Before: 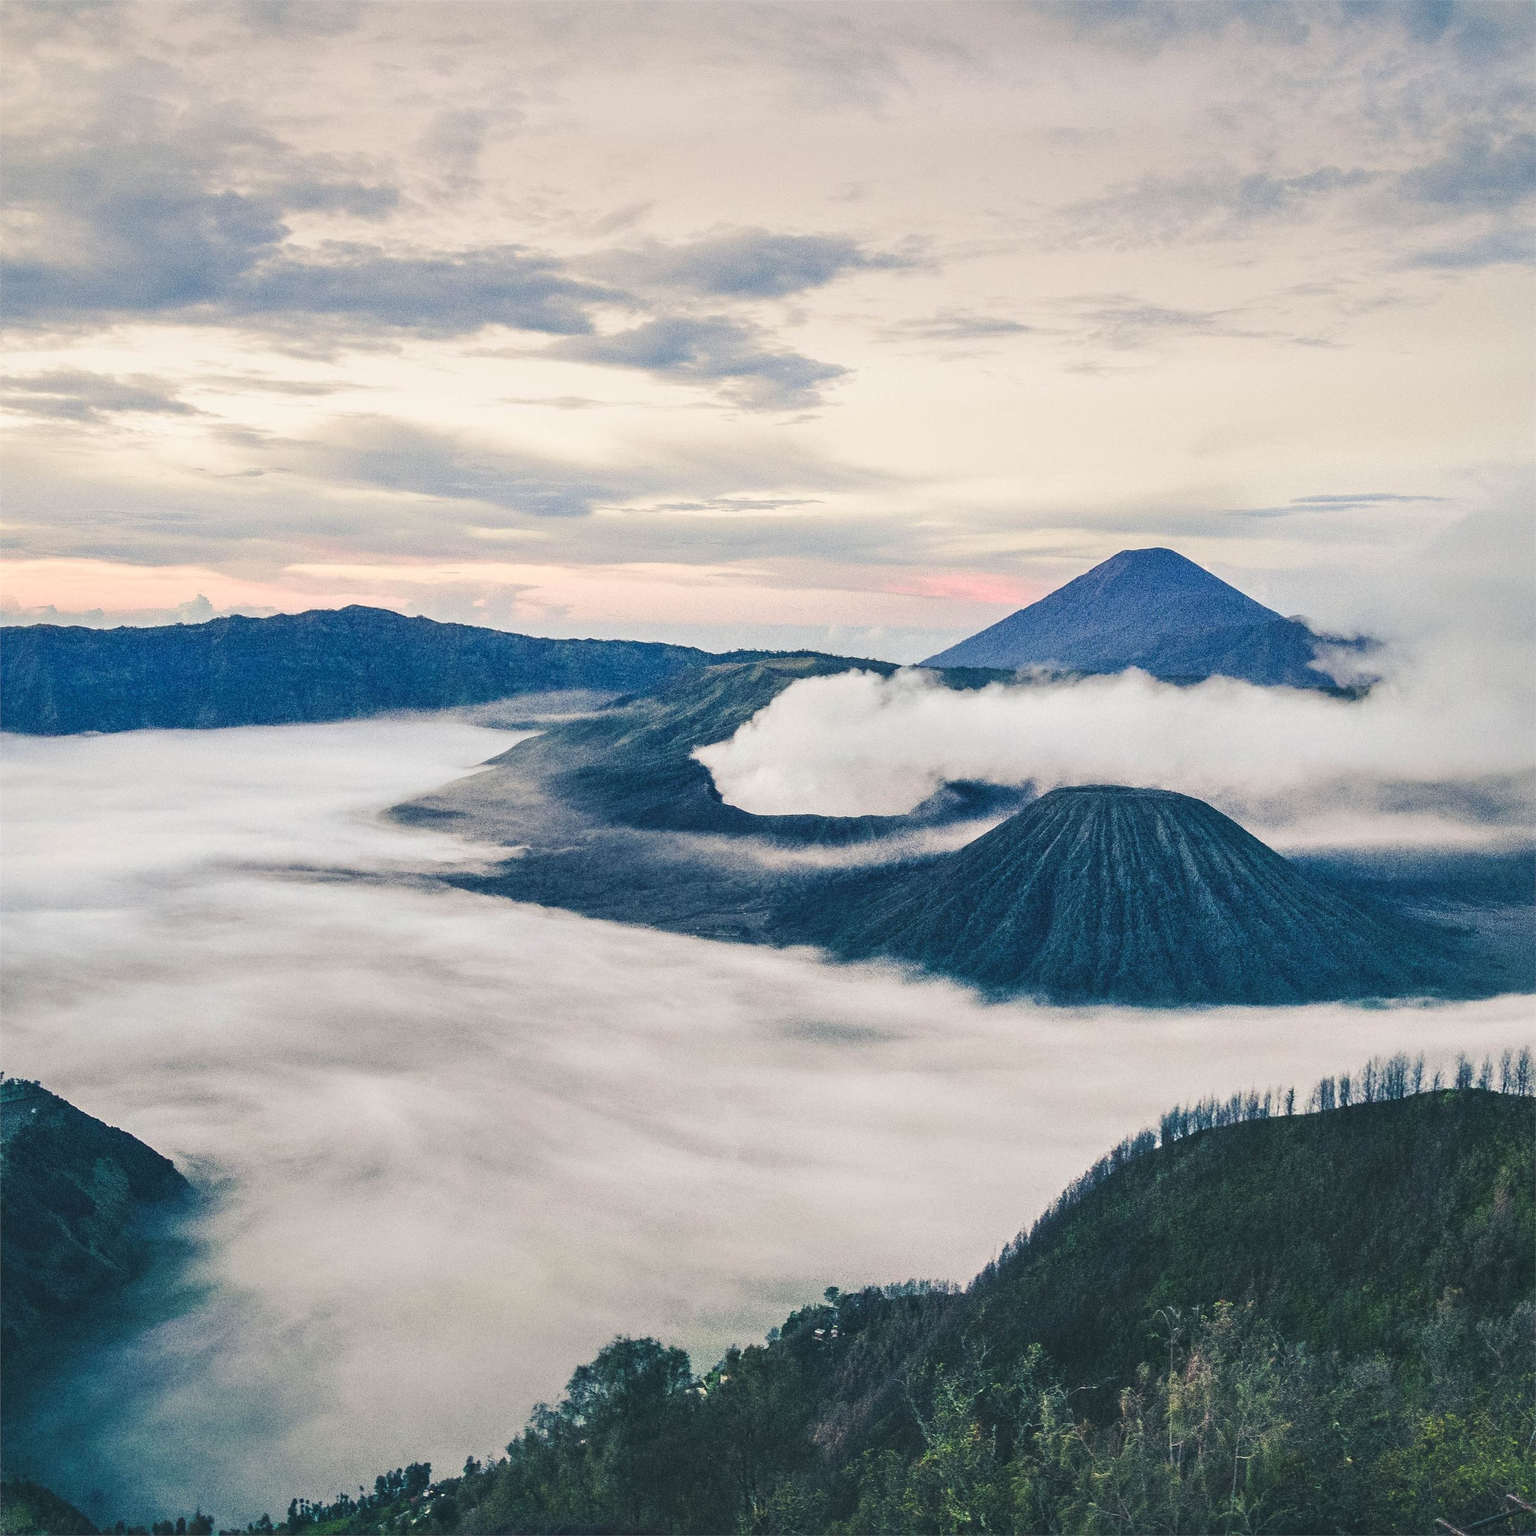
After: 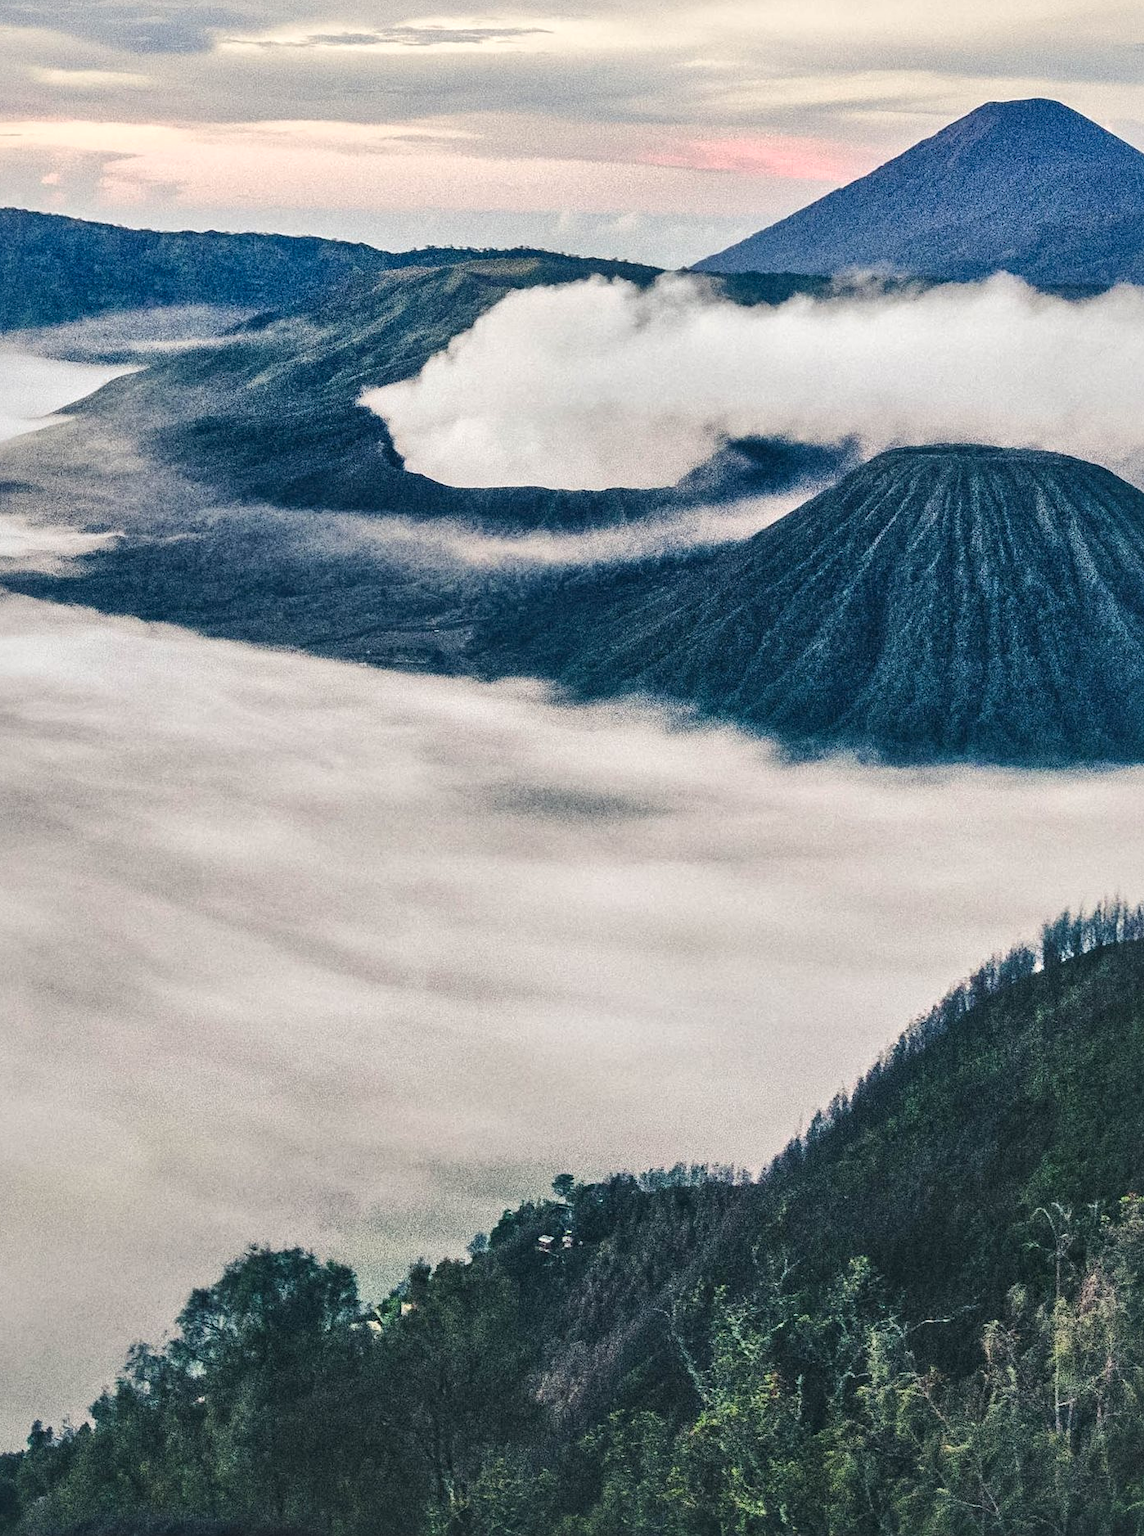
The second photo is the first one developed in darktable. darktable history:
crop and rotate: left 28.967%, top 31.276%, right 19.845%
local contrast: mode bilateral grid, contrast 25, coarseness 60, detail 150%, midtone range 0.2
